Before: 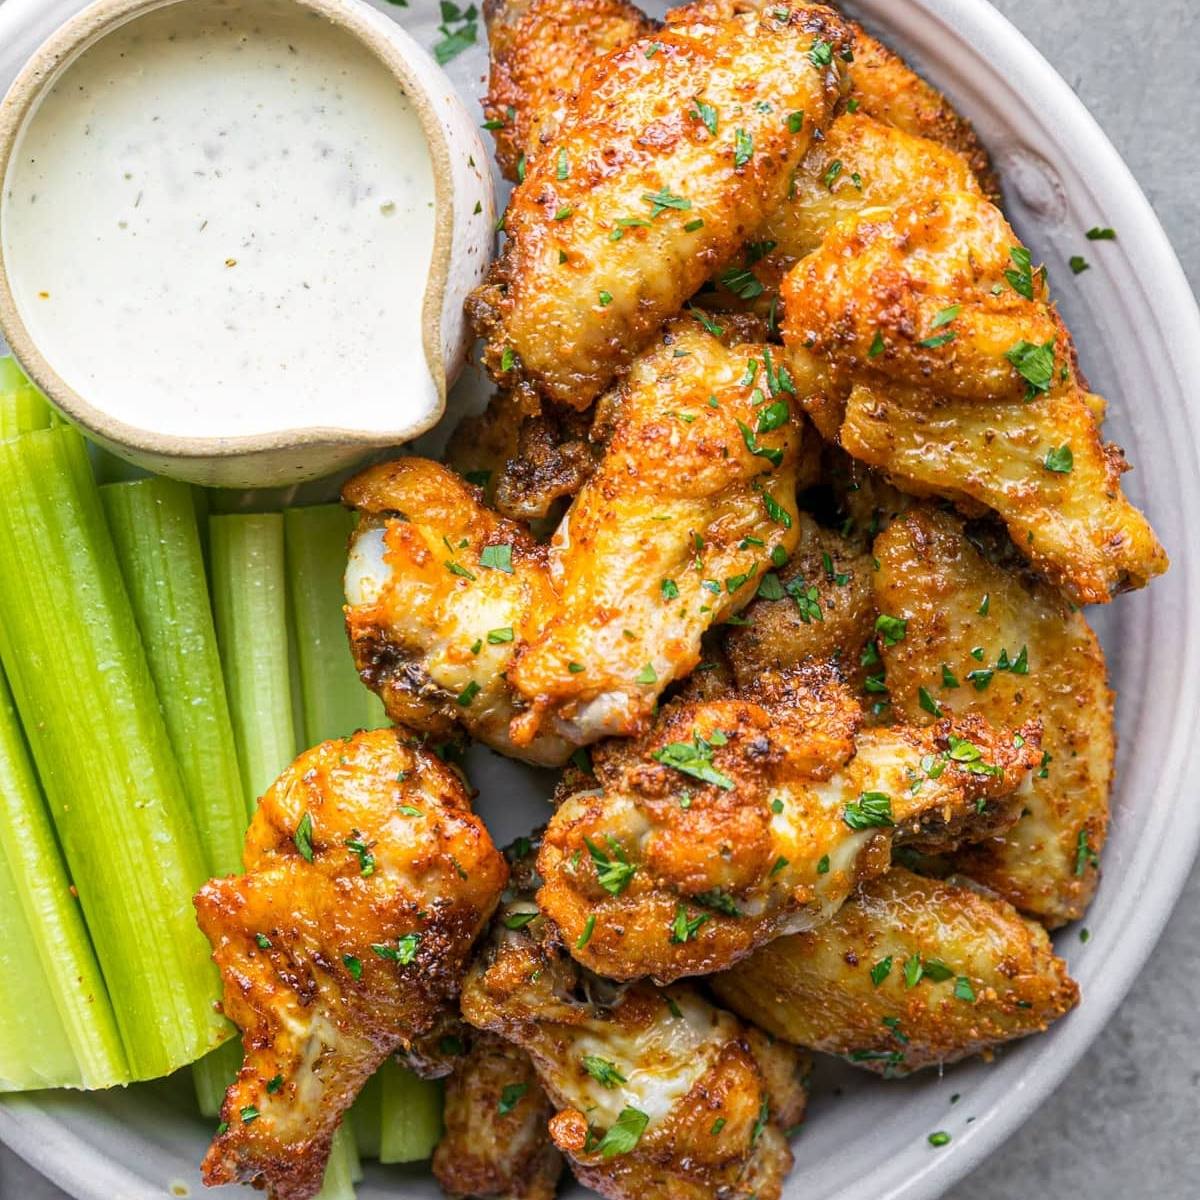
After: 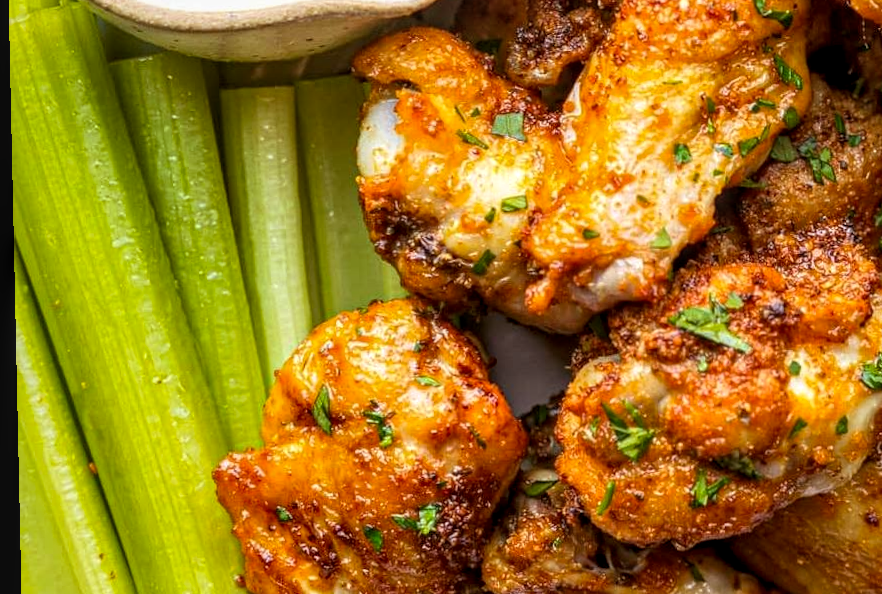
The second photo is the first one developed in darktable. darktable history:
color correction: highlights a* -0.182, highlights b* -0.124
local contrast: on, module defaults
rotate and perspective: rotation -1.24°, automatic cropping off
crop: top 36.498%, right 27.964%, bottom 14.995%
rgb levels: mode RGB, independent channels, levels [[0, 0.5, 1], [0, 0.521, 1], [0, 0.536, 1]]
